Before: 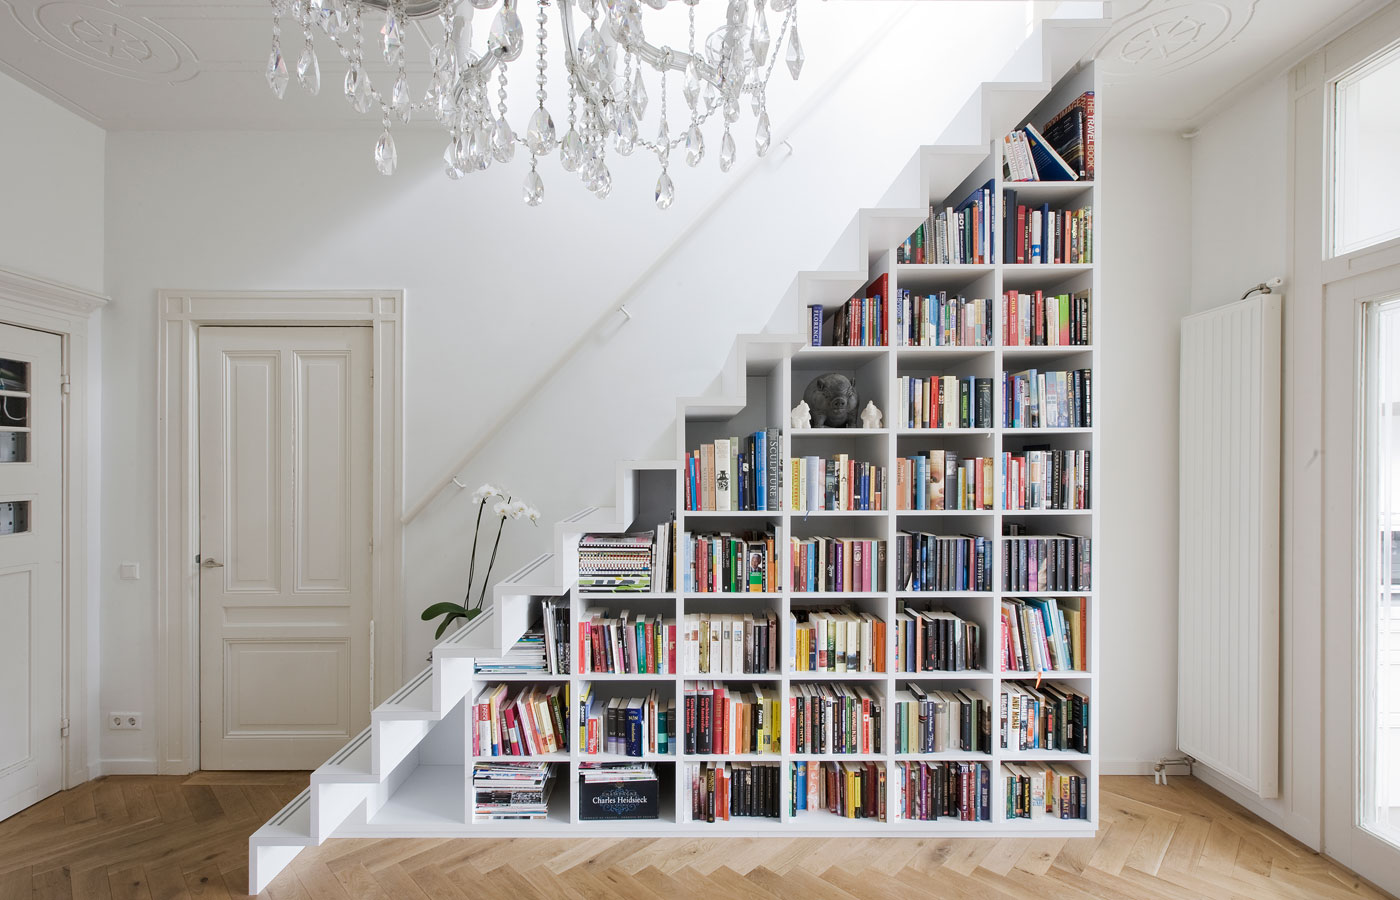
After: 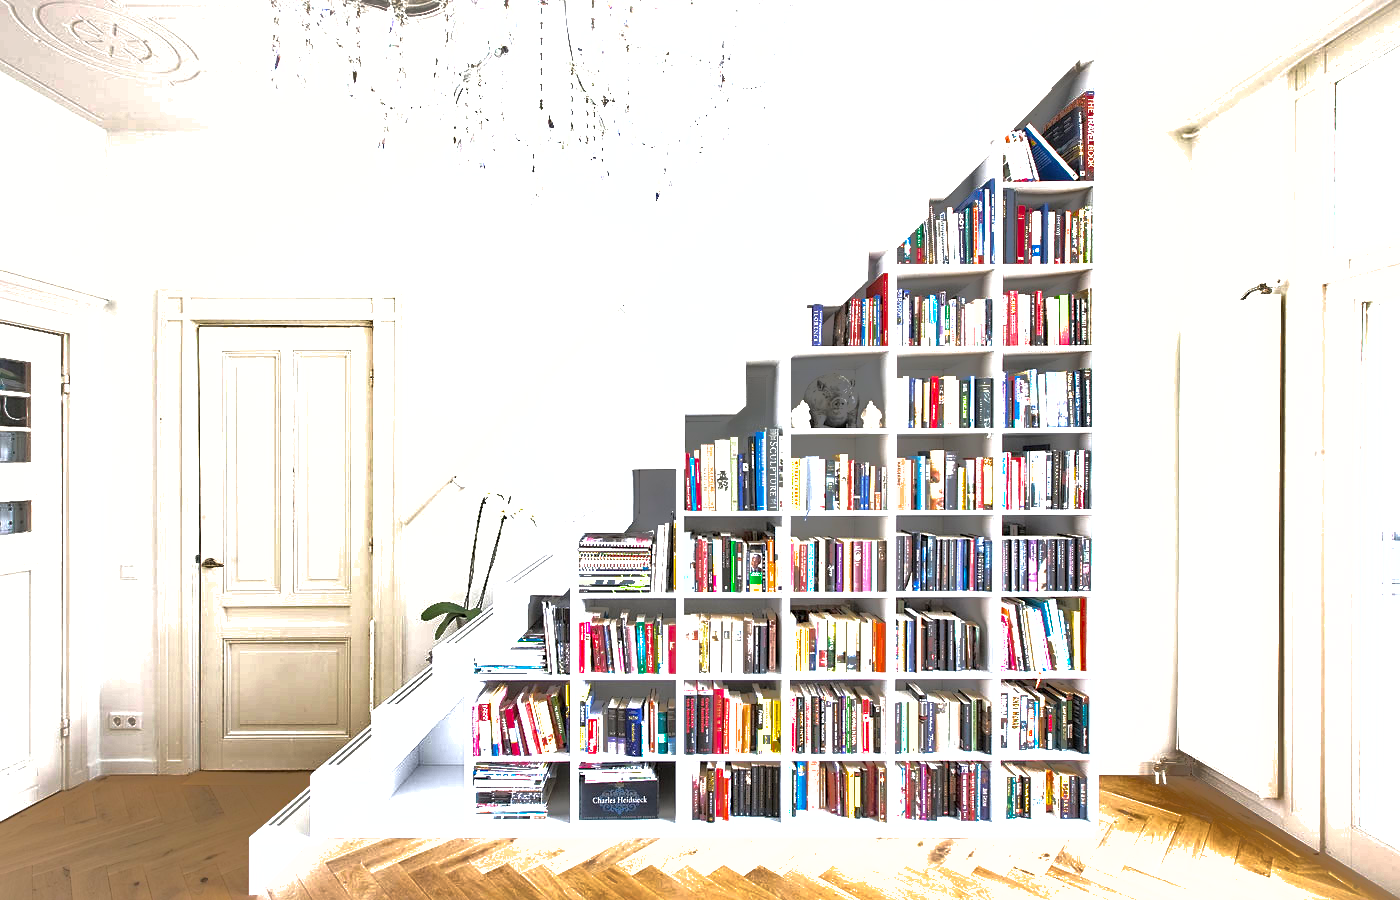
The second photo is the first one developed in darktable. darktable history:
exposure: black level correction 0, exposure 1.5 EV, compensate exposure bias true, compensate highlight preservation false
sharpen: amount 0.2
white balance: emerald 1
shadows and highlights: shadows 25, highlights -70
